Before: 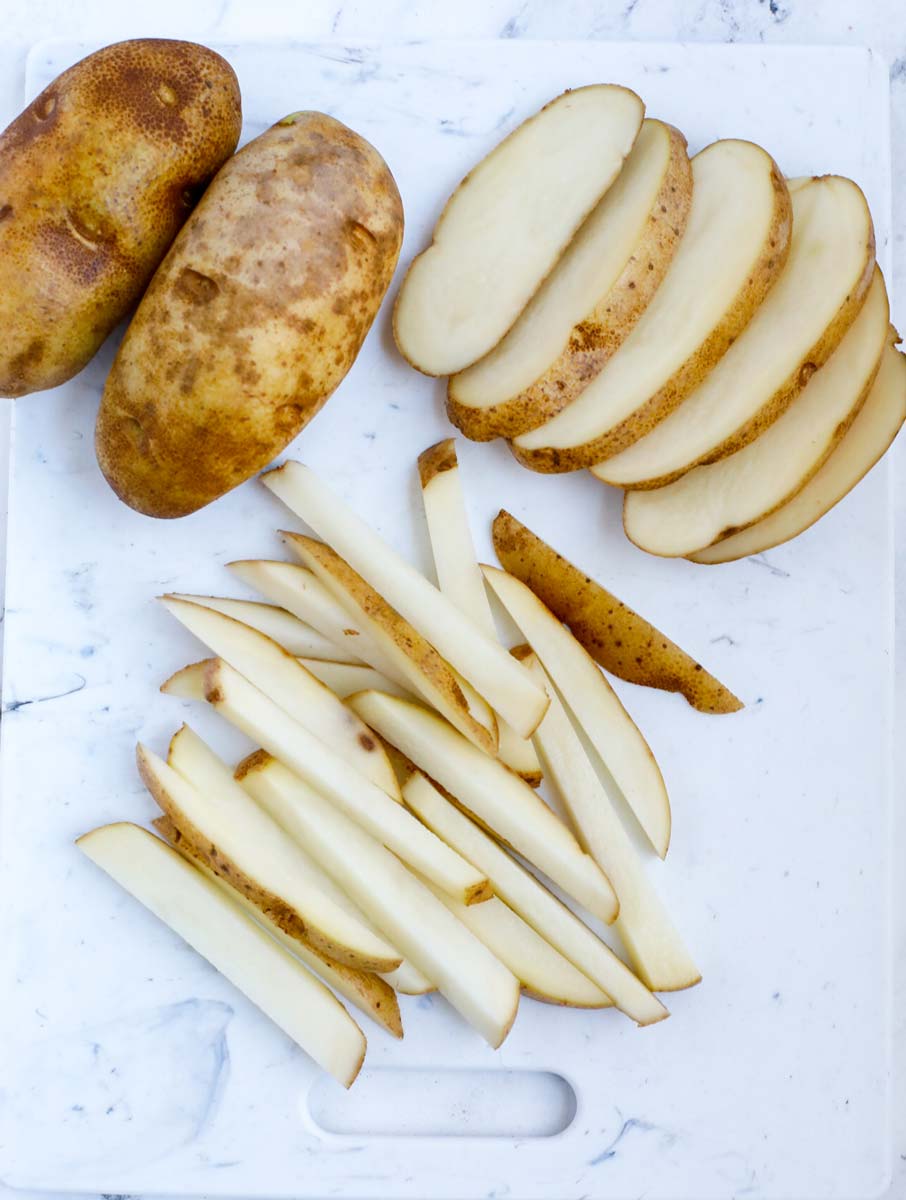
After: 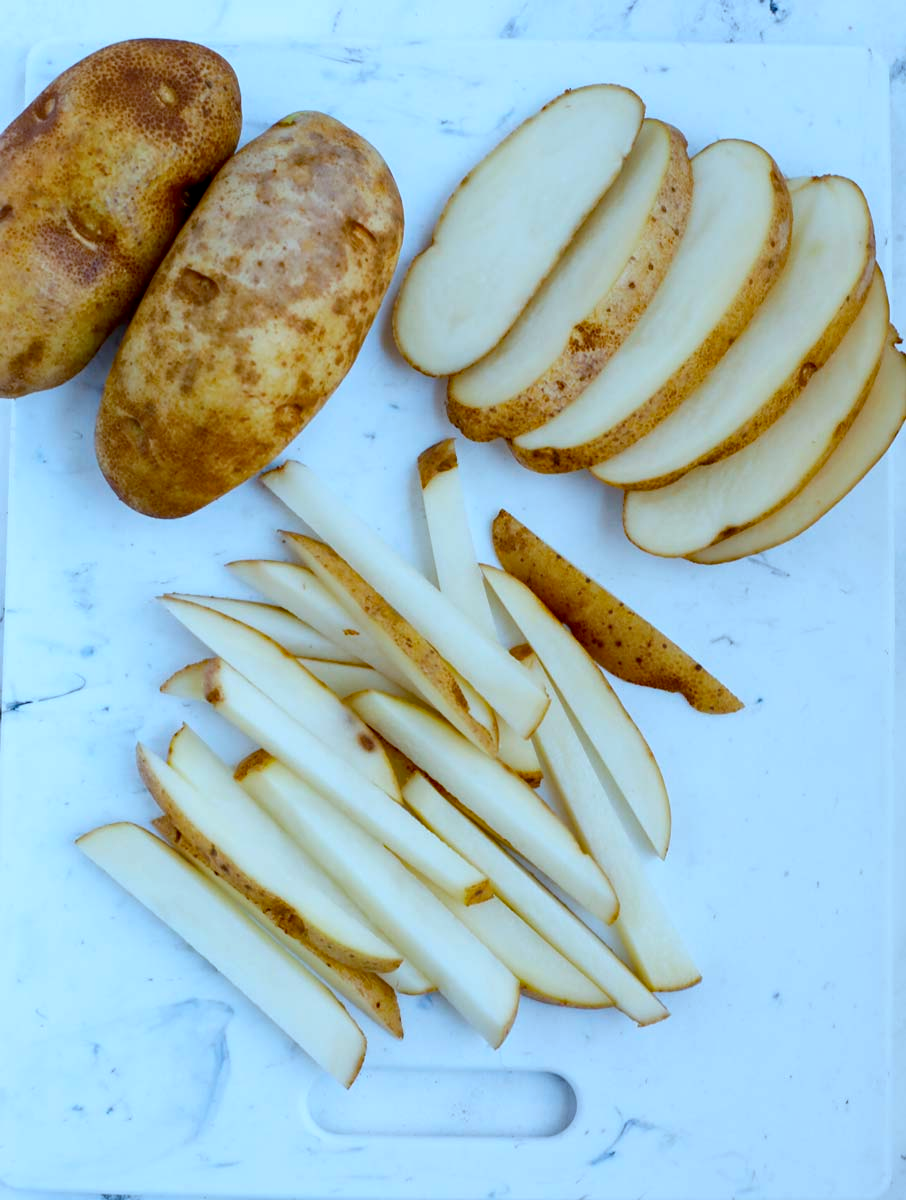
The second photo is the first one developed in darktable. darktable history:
color correction: highlights a* -10.6, highlights b* -19.18
haze removal: strength 0.296, distance 0.256, adaptive false
exposure: black level correction 0.006, exposure -0.219 EV, compensate highlight preservation false
